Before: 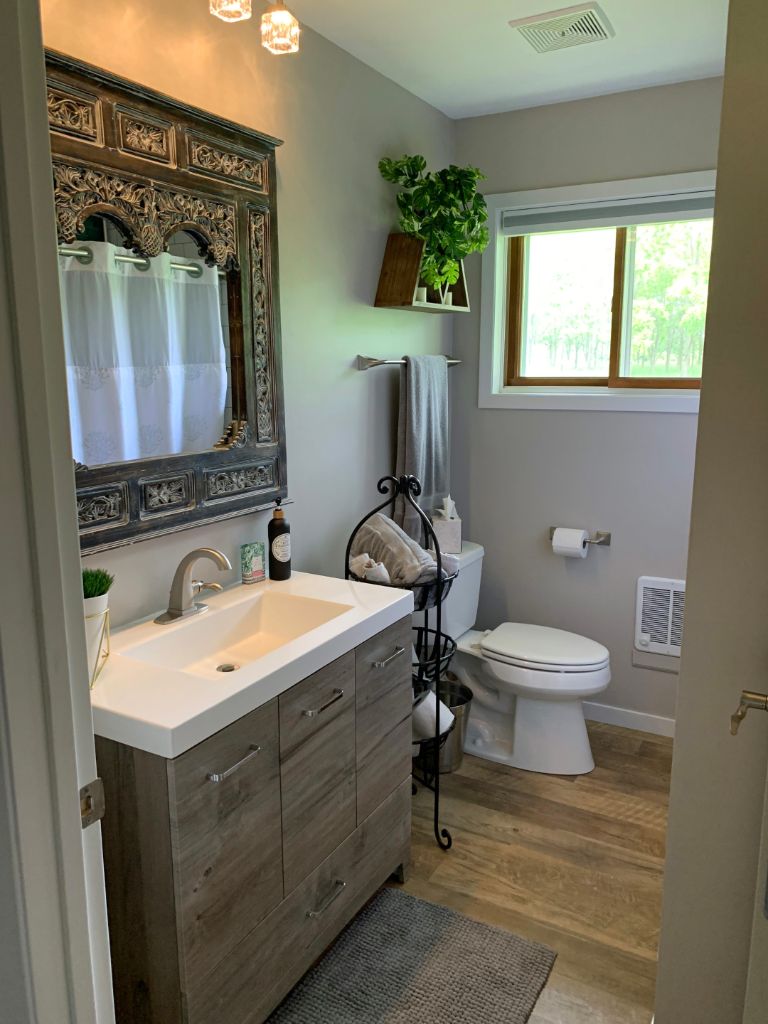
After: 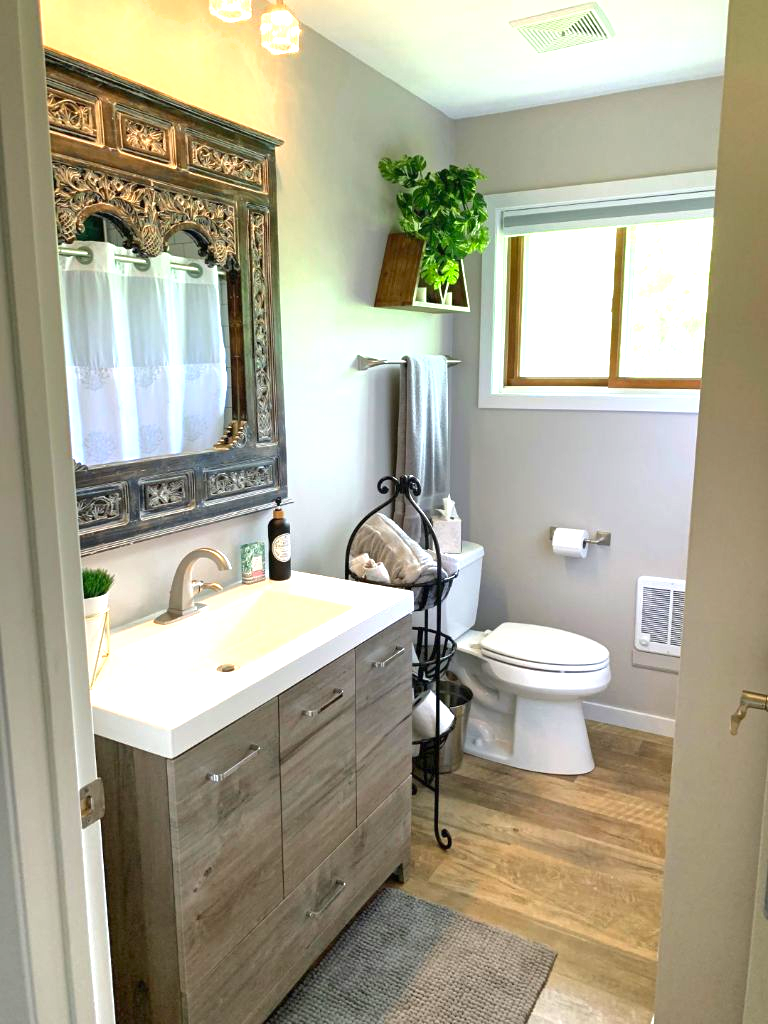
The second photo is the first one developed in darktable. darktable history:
exposure: black level correction 0, exposure 1.45 EV, compensate exposure bias true, compensate highlight preservation false
color balance: mode lift, gamma, gain (sRGB)
shadows and highlights: shadows 25, white point adjustment -3, highlights -30
